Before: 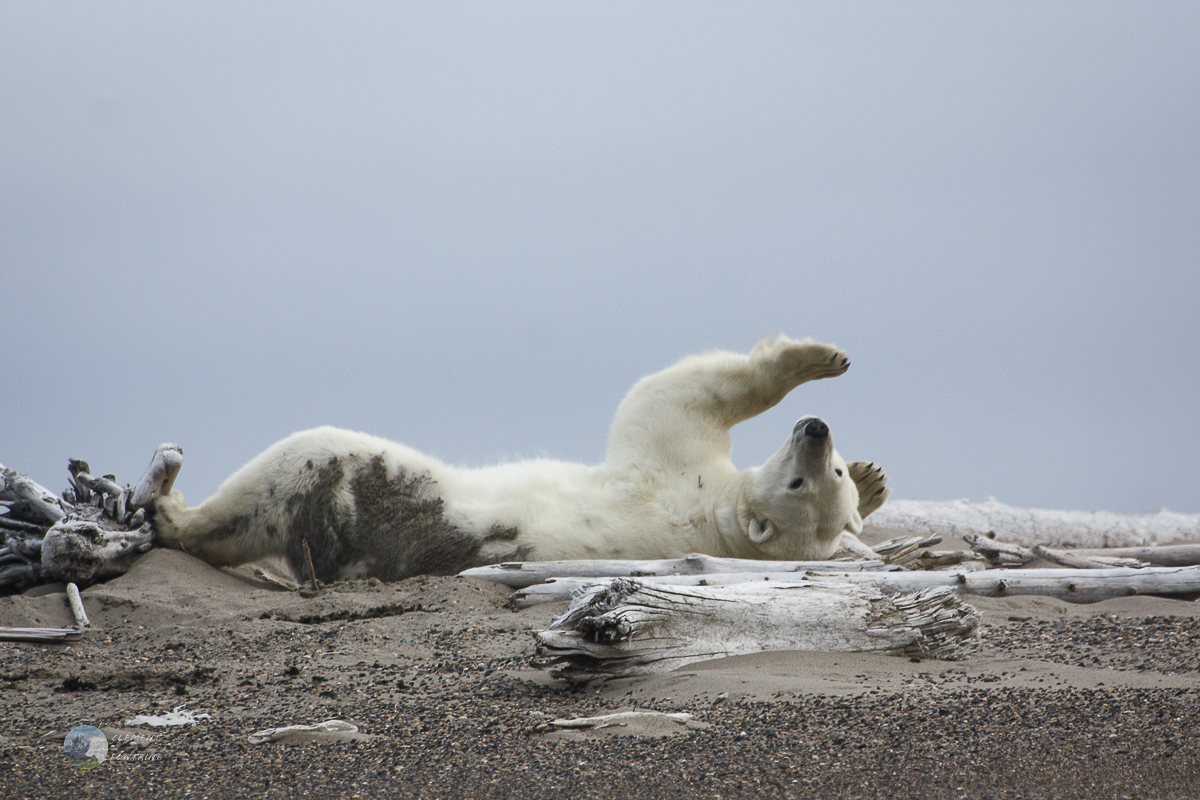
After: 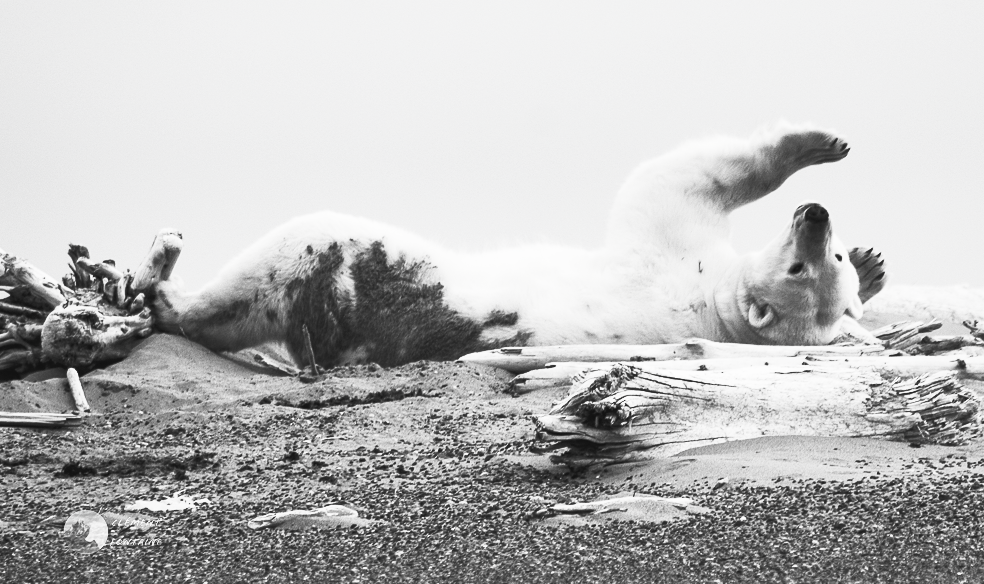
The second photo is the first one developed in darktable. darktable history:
tone equalizer: -8 EV -0.581 EV, edges refinement/feathering 500, mask exposure compensation -1.57 EV, preserve details no
crop: top 26.921%, right 17.984%
contrast brightness saturation: contrast 0.527, brightness 0.461, saturation -0.985
shadows and highlights: shadows 51.84, highlights -28.29, soften with gaussian
